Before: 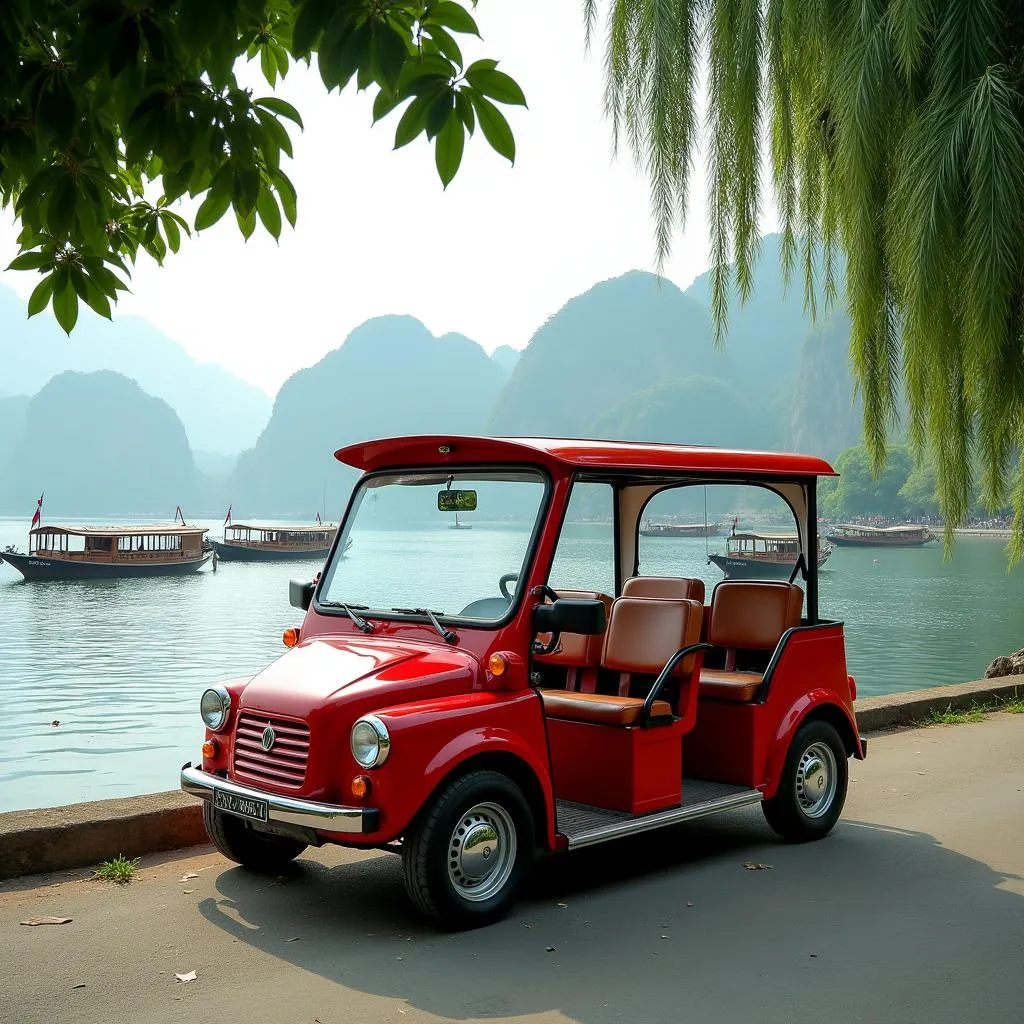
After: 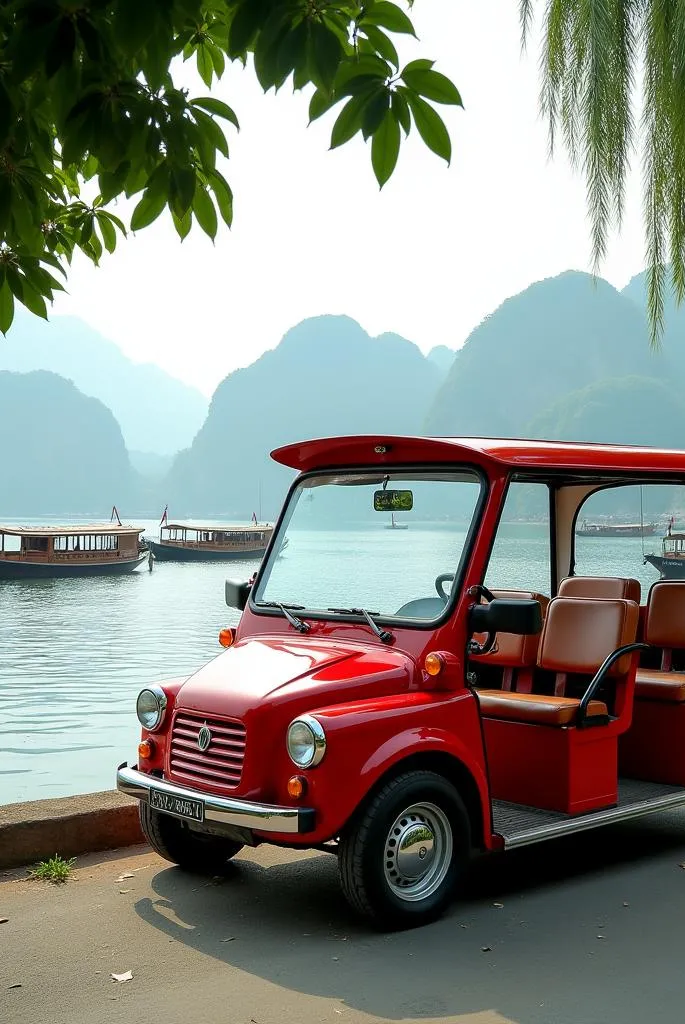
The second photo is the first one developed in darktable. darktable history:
crop and rotate: left 6.293%, right 26.779%
